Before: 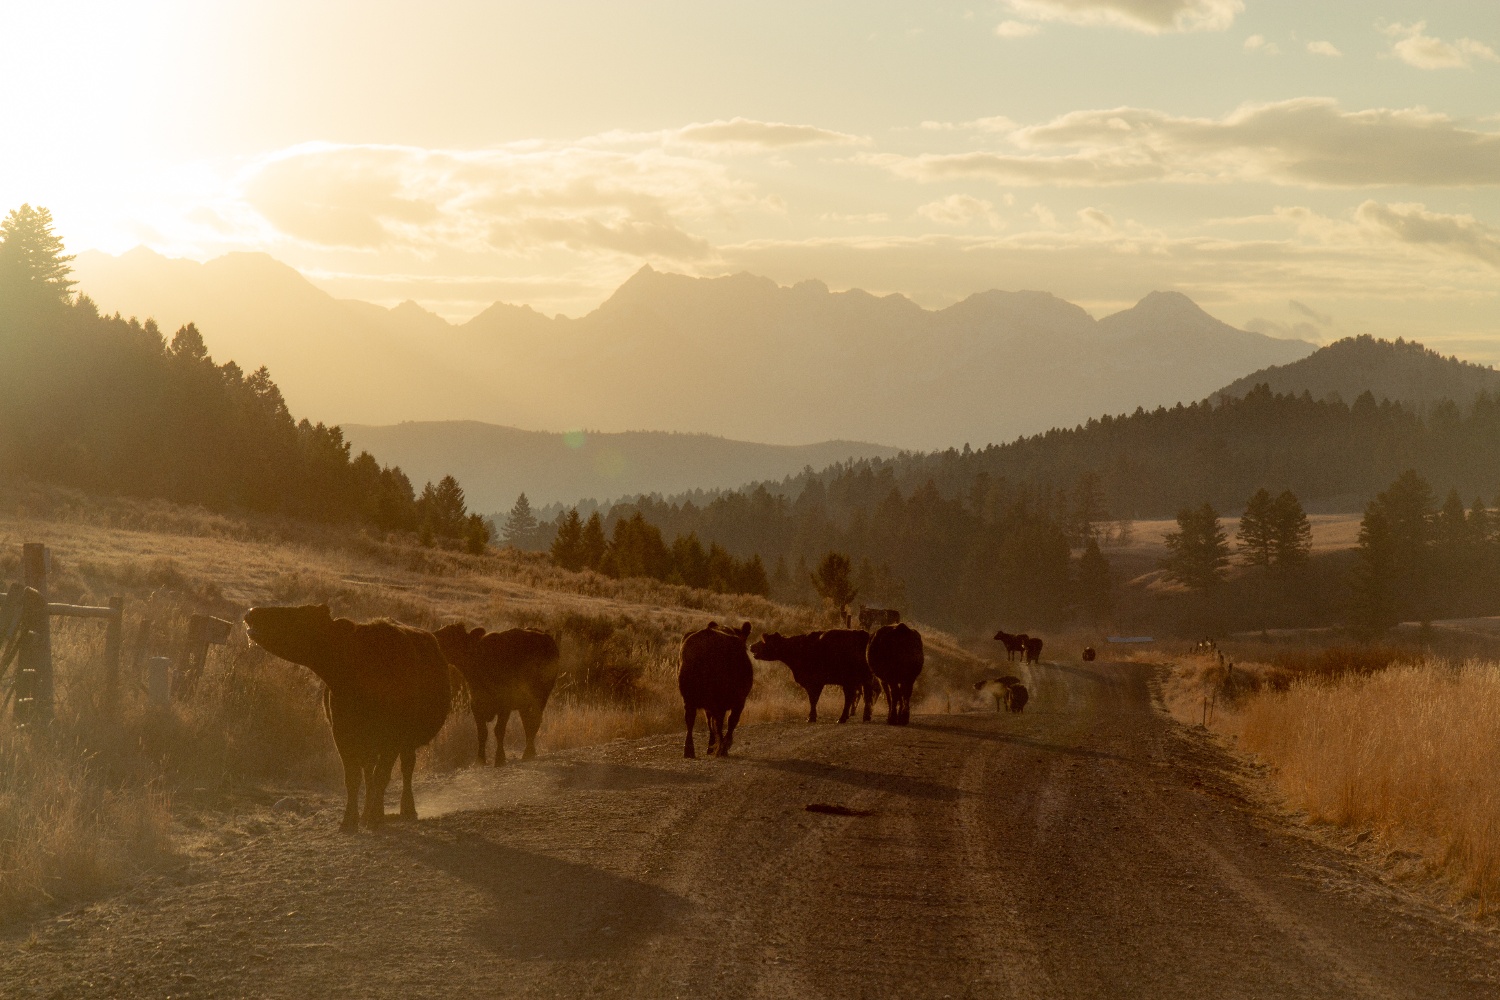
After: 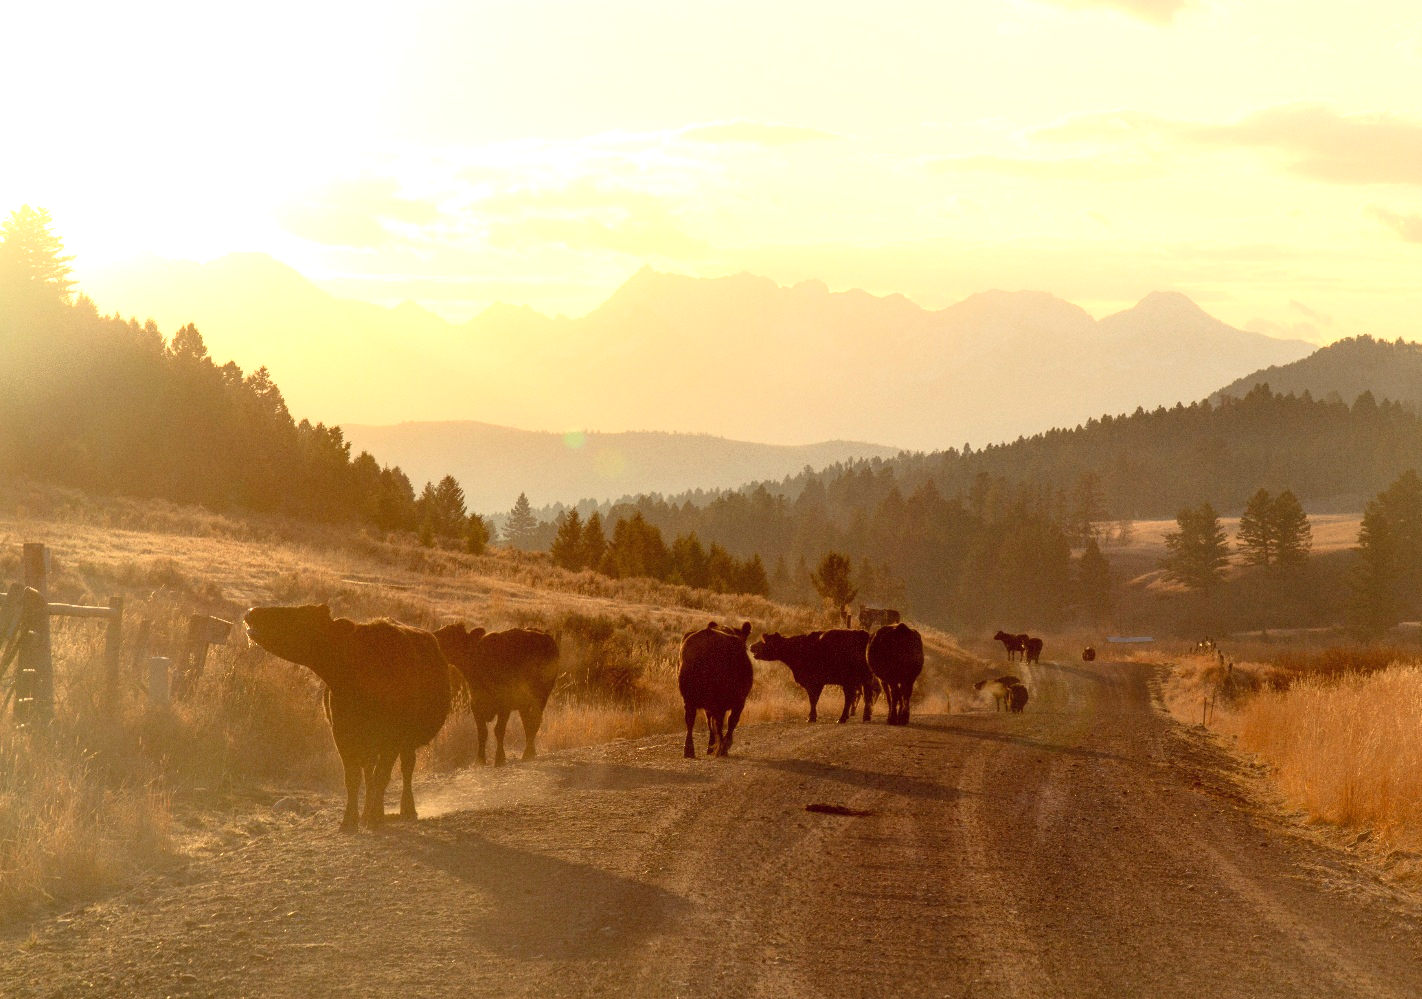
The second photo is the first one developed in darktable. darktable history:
tone curve: curves: ch0 [(0.013, 0) (0.061, 0.068) (0.239, 0.256) (0.502, 0.505) (0.683, 0.676) (0.761, 0.773) (0.858, 0.858) (0.987, 0.945)]; ch1 [(0, 0) (0.172, 0.123) (0.304, 0.267) (0.414, 0.395) (0.472, 0.473) (0.502, 0.508) (0.521, 0.528) (0.583, 0.595) (0.654, 0.673) (0.728, 0.761) (1, 1)]; ch2 [(0, 0) (0.411, 0.424) (0.485, 0.476) (0.502, 0.502) (0.553, 0.557) (0.57, 0.576) (1, 1)], color space Lab, independent channels, preserve colors none
tone equalizer: on, module defaults
exposure: black level correction 0, exposure 1.1 EV, compensate exposure bias true, compensate highlight preservation false
crop and rotate: right 5.167%
